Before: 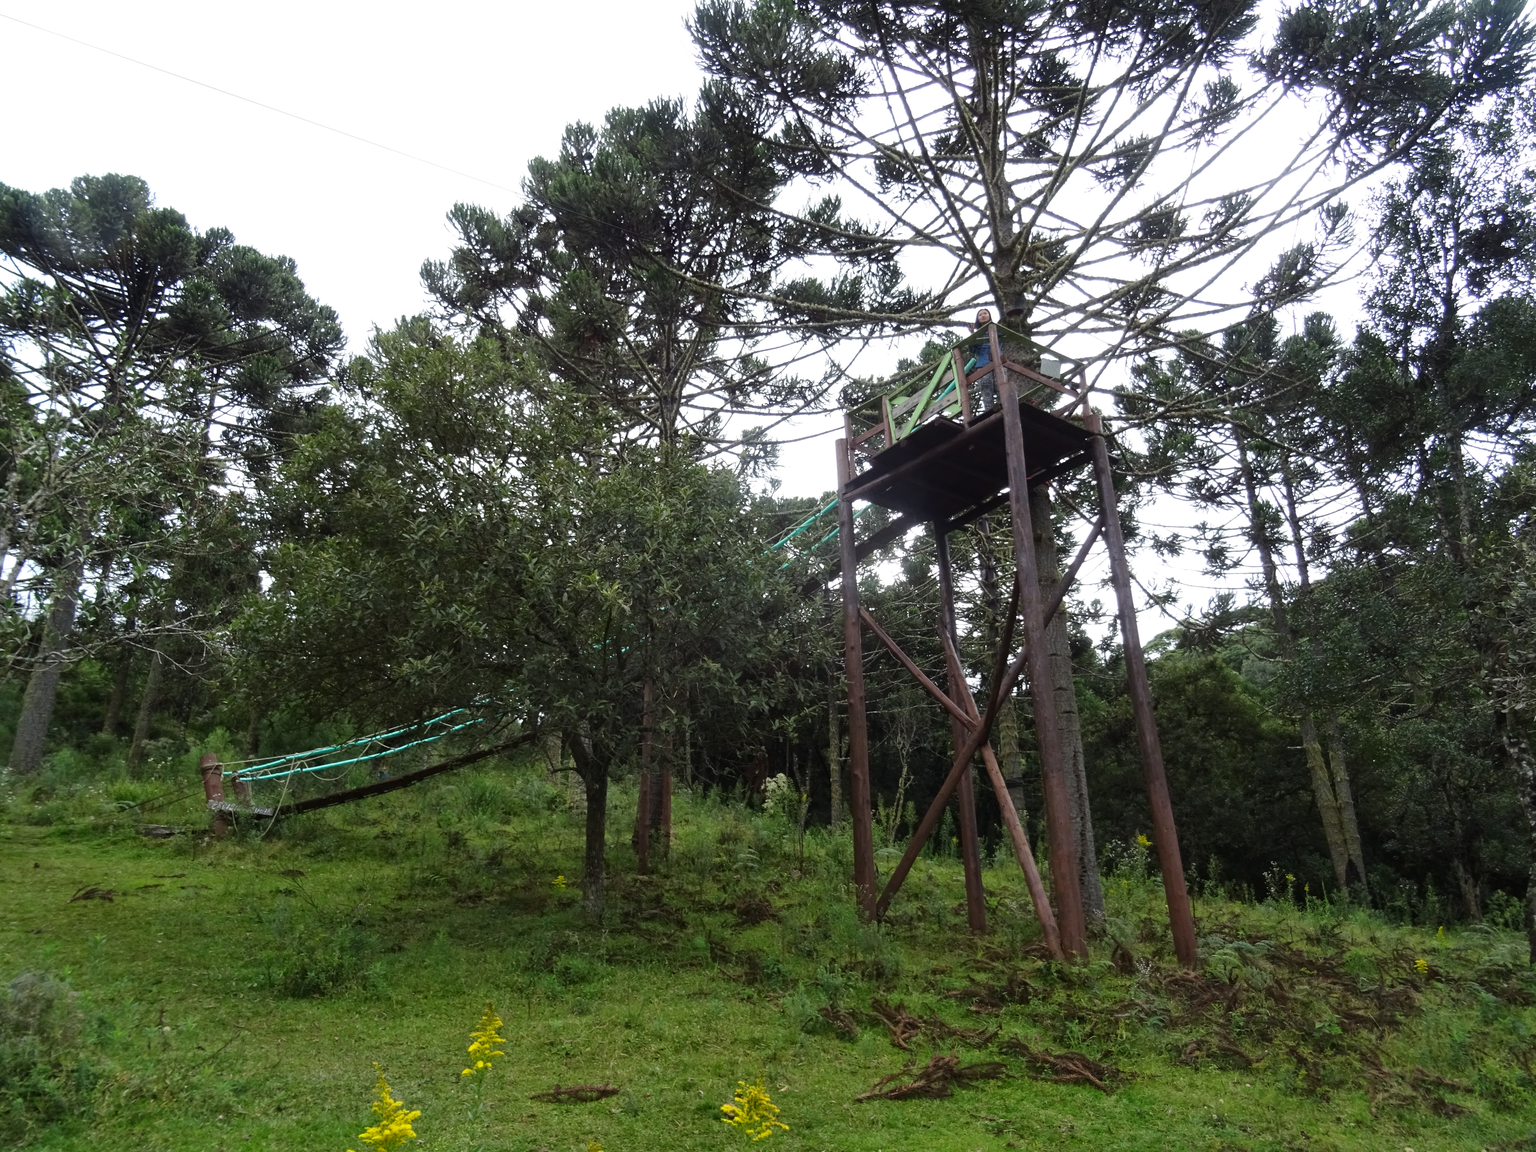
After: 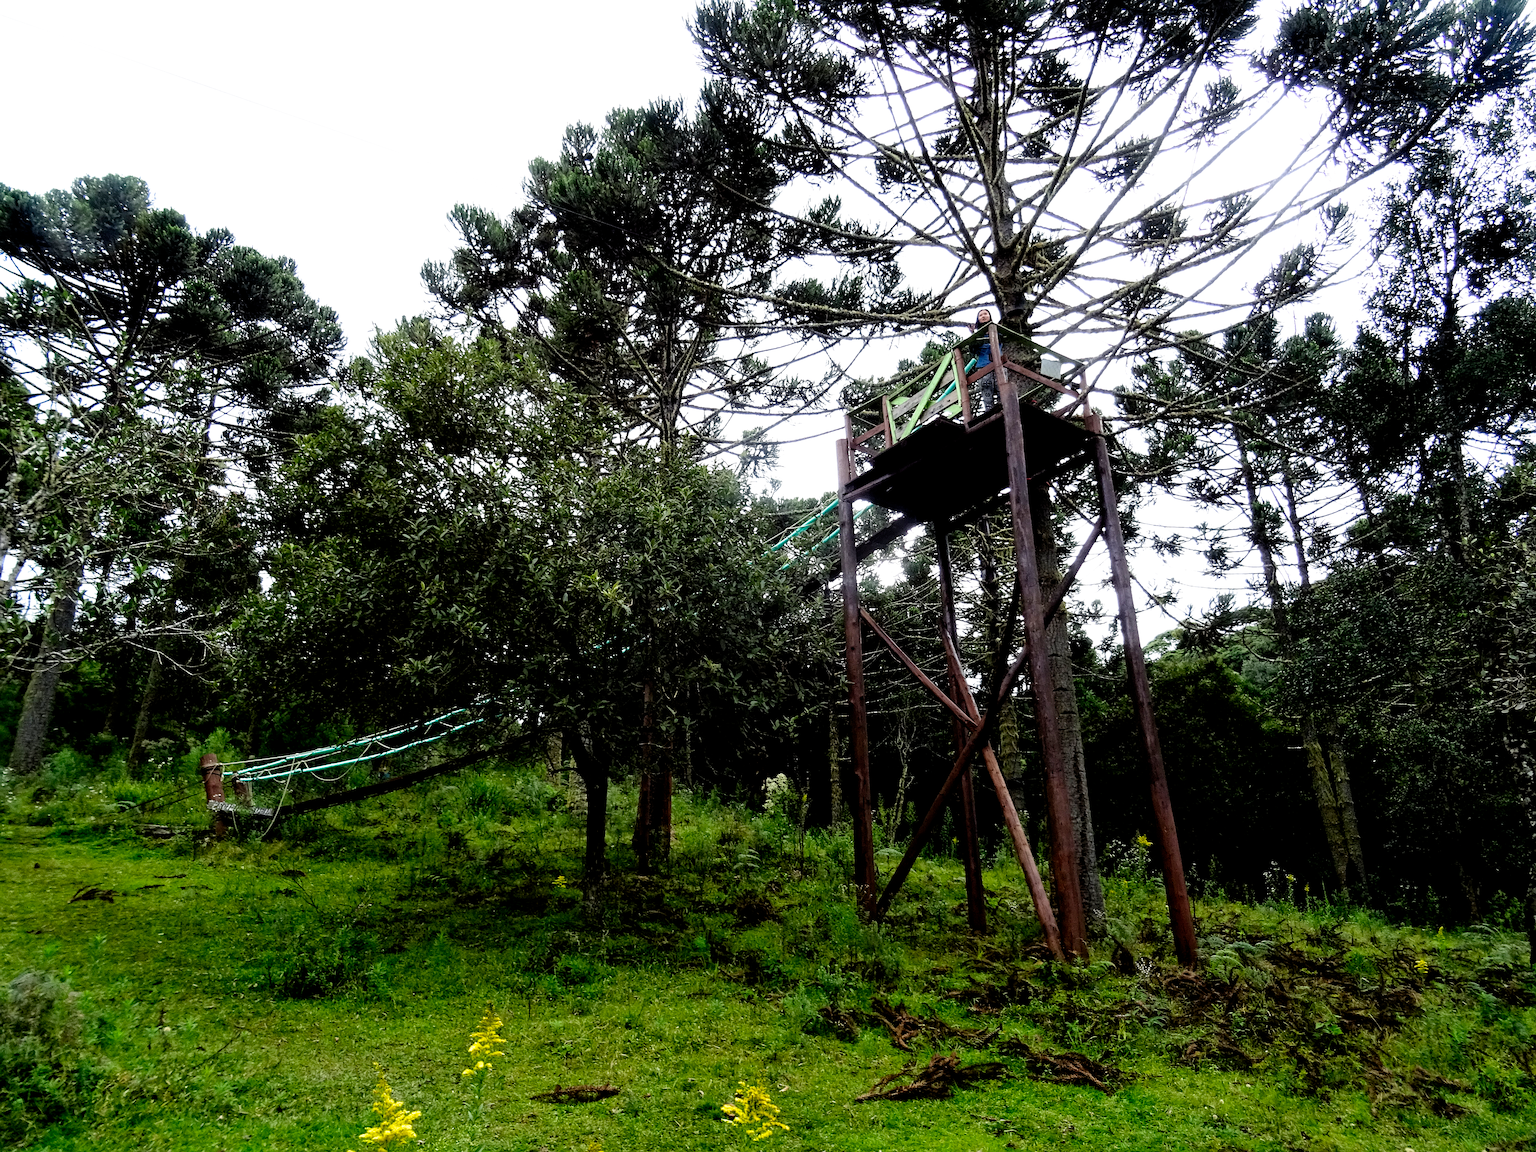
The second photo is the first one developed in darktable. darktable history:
filmic rgb: black relative exposure -5.5 EV, white relative exposure 2.5 EV, threshold 3 EV, target black luminance 0%, hardness 4.51, latitude 67.35%, contrast 1.453, shadows ↔ highlights balance -3.52%, preserve chrominance no, color science v4 (2020), contrast in shadows soft, enable highlight reconstruction true
rgb levels: levels [[0.01, 0.419, 0.839], [0, 0.5, 1], [0, 0.5, 1]]
sharpen: on, module defaults
